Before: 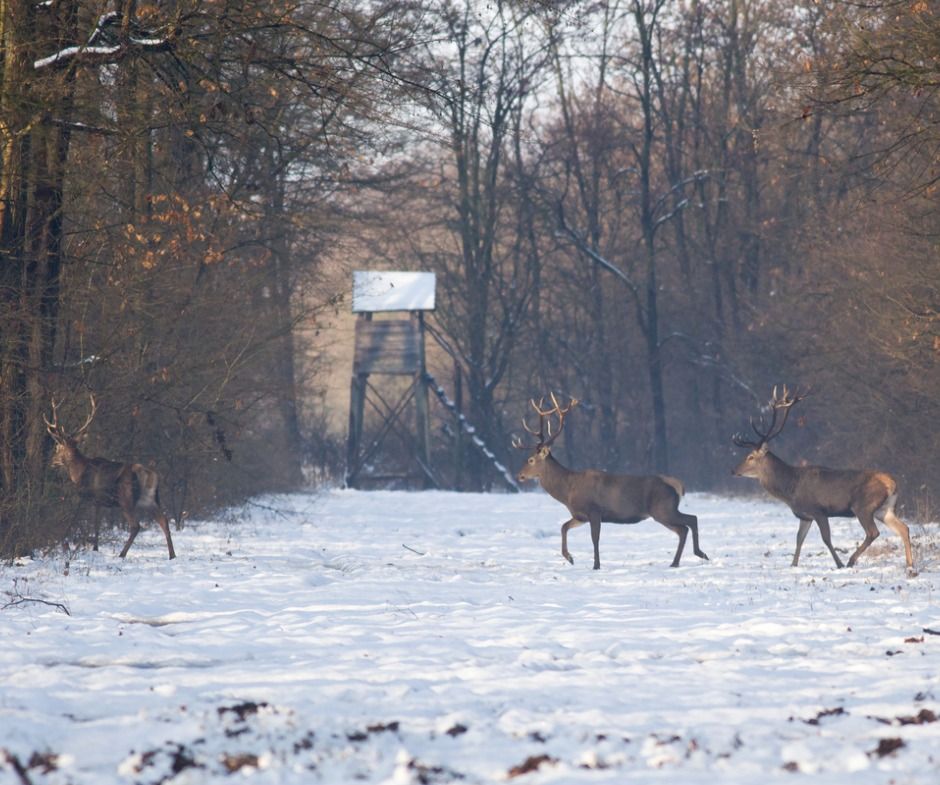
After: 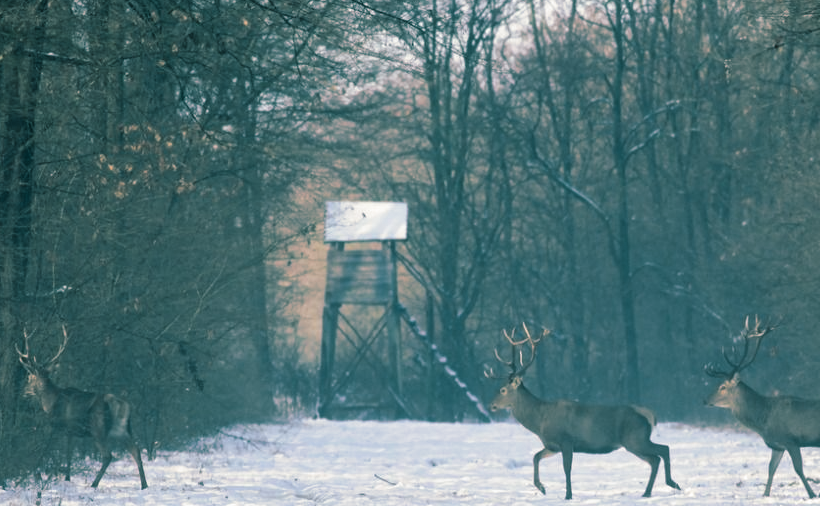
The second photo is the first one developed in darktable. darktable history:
crop: left 3.015%, top 8.969%, right 9.647%, bottom 26.457%
split-toning: shadows › hue 186.43°, highlights › hue 49.29°, compress 30.29%
